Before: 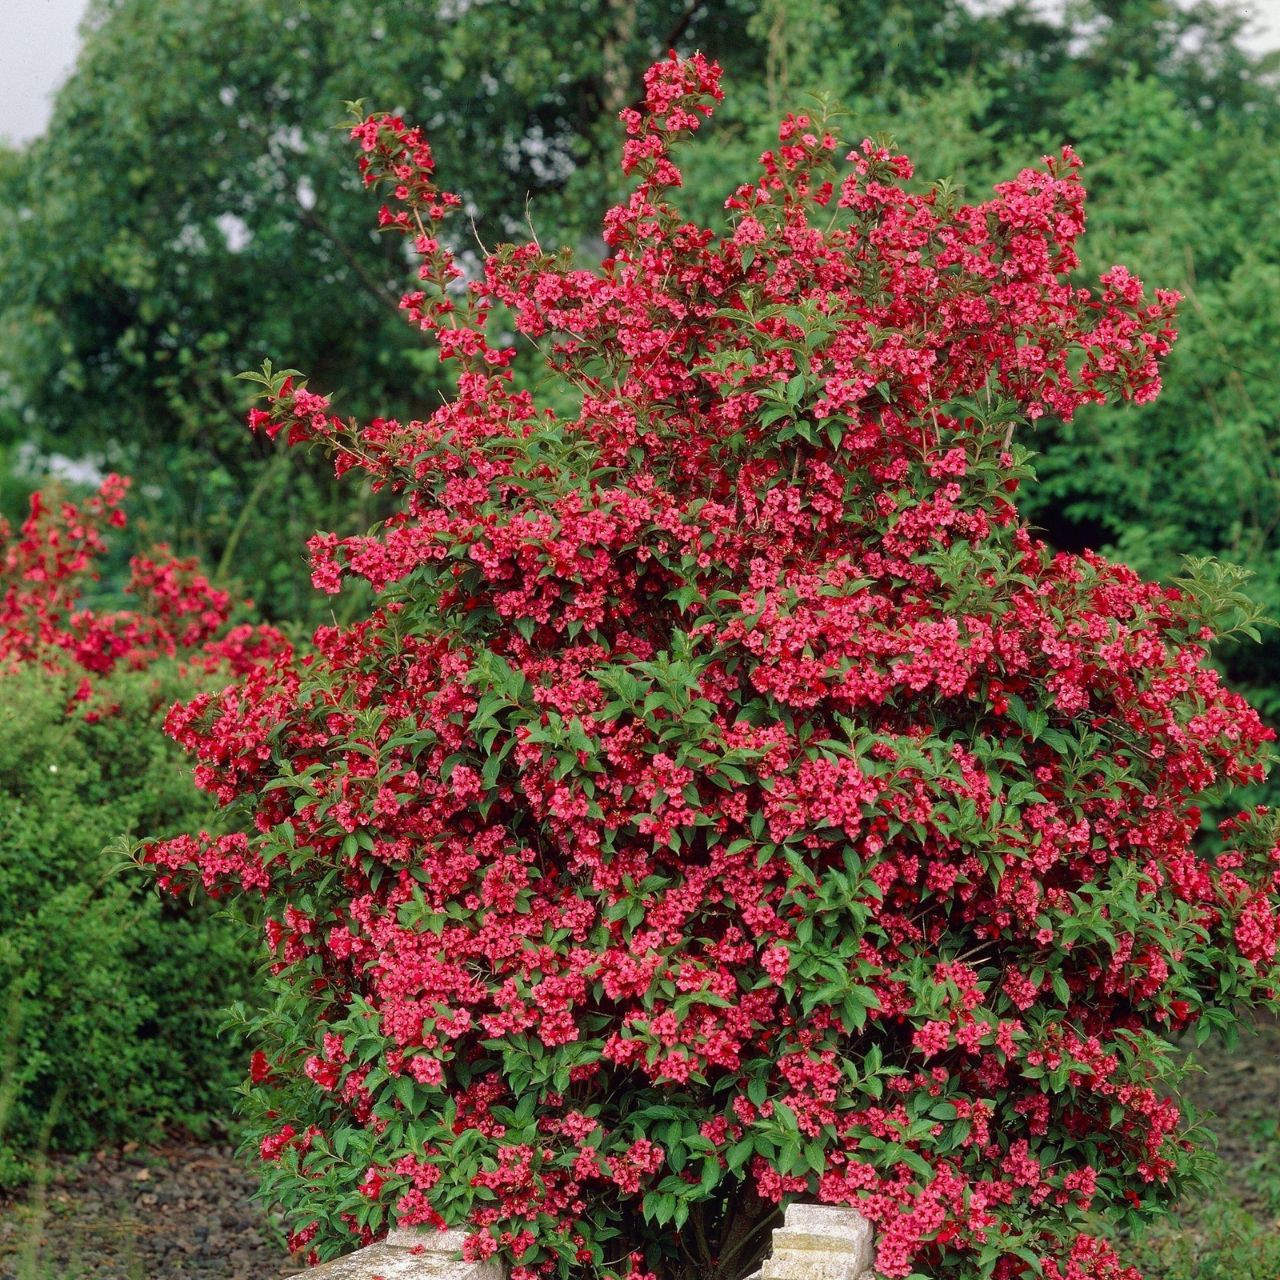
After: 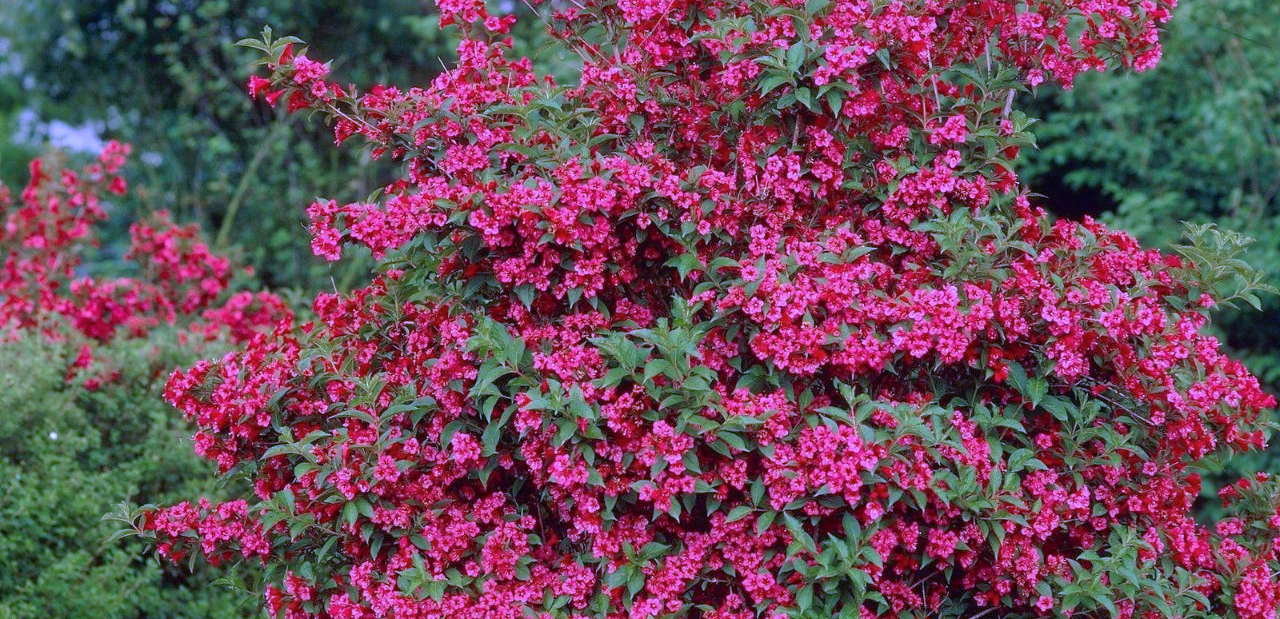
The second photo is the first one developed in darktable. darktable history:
white balance: red 0.98, blue 1.61
crop and rotate: top 26.056%, bottom 25.543%
shadows and highlights: on, module defaults
